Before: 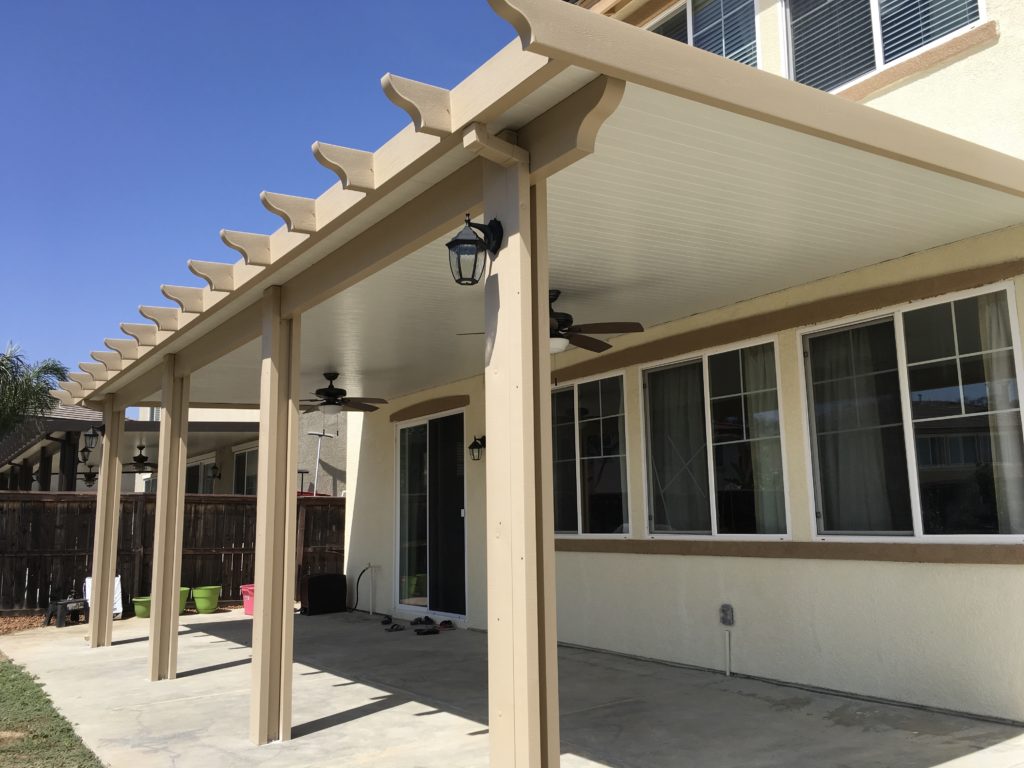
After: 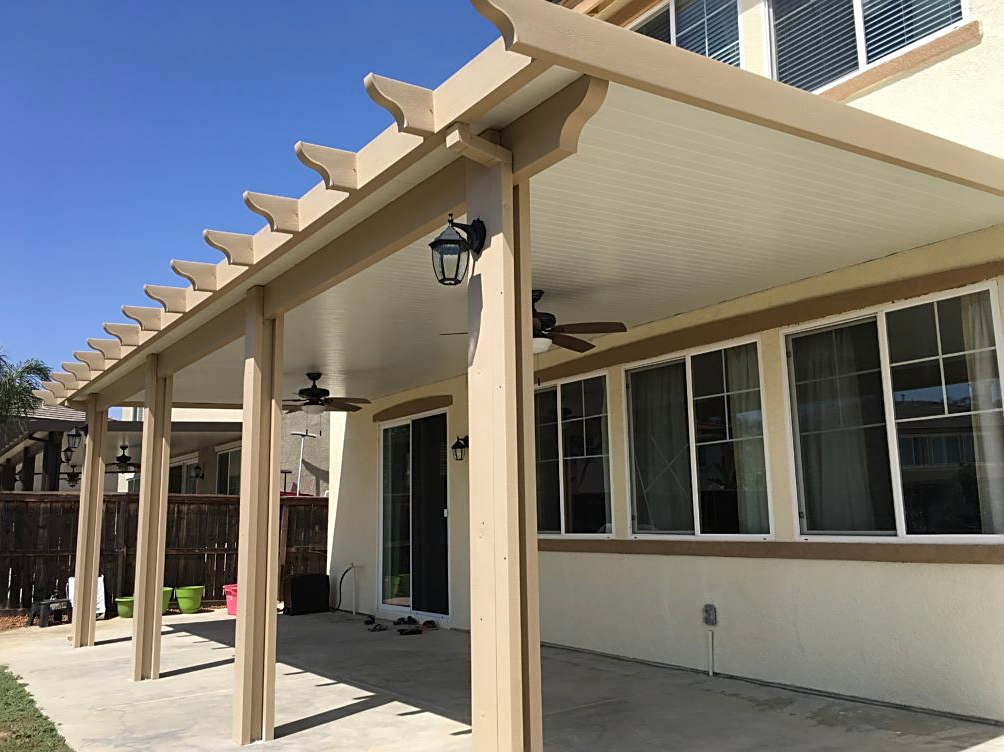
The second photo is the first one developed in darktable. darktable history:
crop: left 1.675%, right 0.268%, bottom 2.041%
sharpen: on, module defaults
